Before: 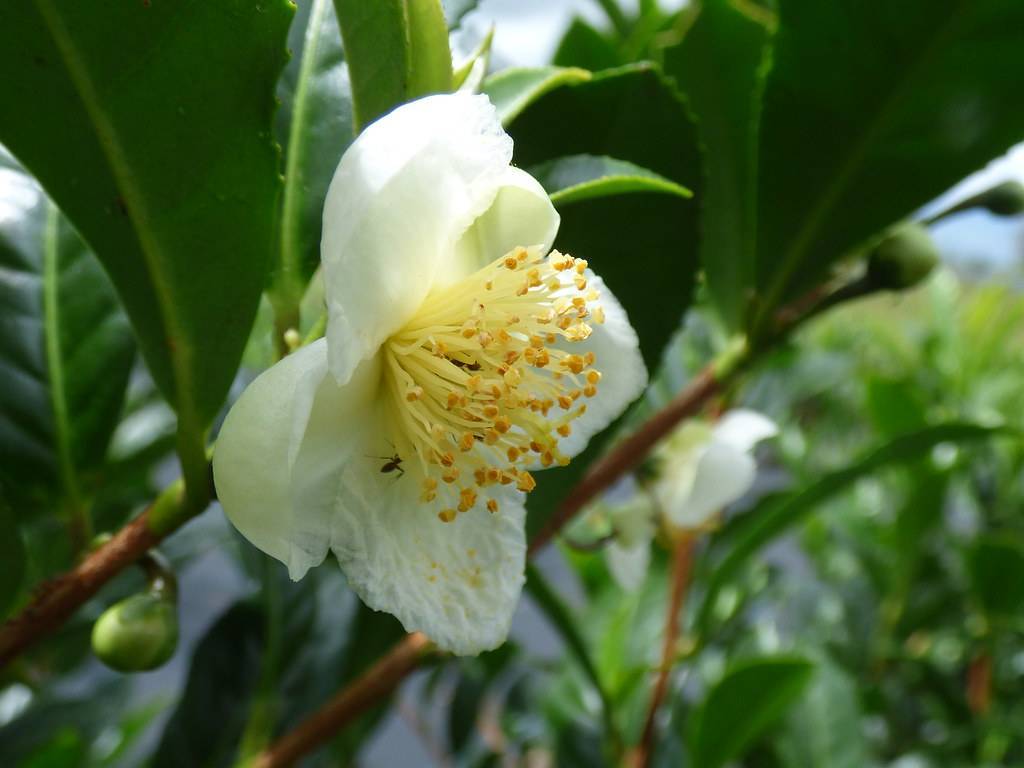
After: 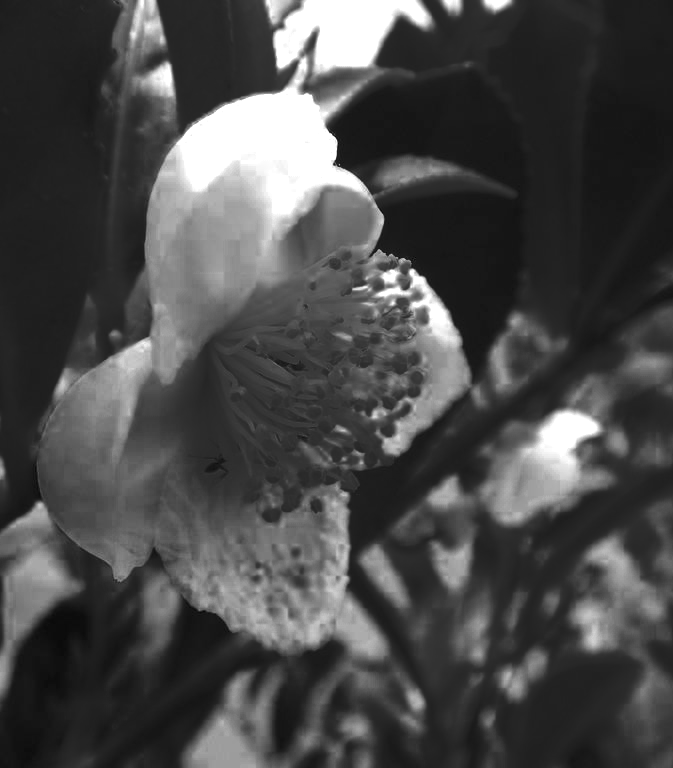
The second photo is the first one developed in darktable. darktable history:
color balance rgb: shadows lift › chroma 11.642%, shadows lift › hue 133.4°, perceptual saturation grading › global saturation 28.164%, perceptual saturation grading › highlights -25.011%, perceptual saturation grading › mid-tones 25.498%, perceptual saturation grading › shadows 49.272%, perceptual brilliance grading › global brilliance 11.517%, global vibrance 20%
crop: left 17.214%, right 17%
color zones: curves: ch0 [(0.287, 0.048) (0.493, 0.484) (0.737, 0.816)]; ch1 [(0, 0) (0.143, 0) (0.286, 0) (0.429, 0) (0.571, 0) (0.714, 0) (0.857, 0)]
